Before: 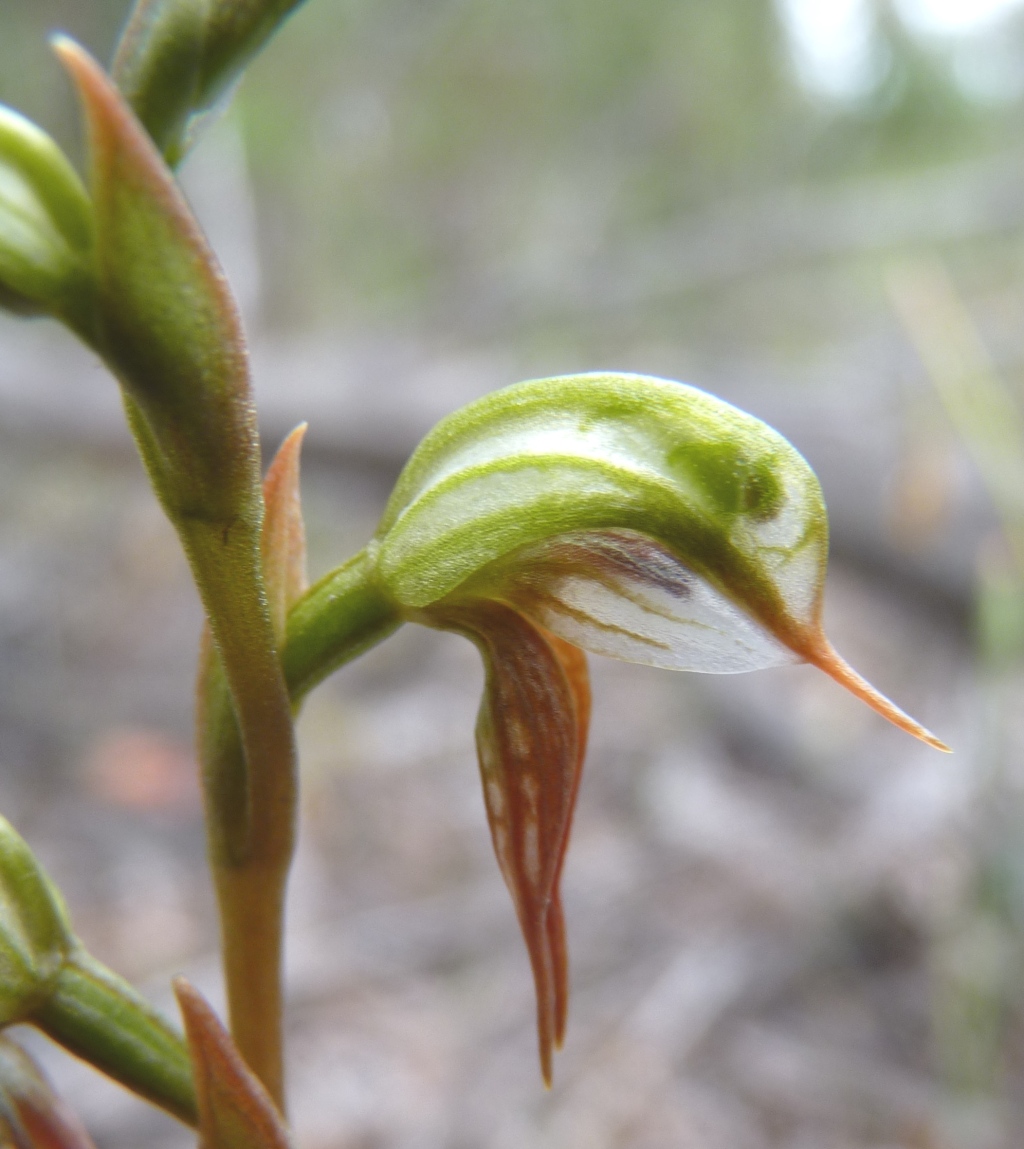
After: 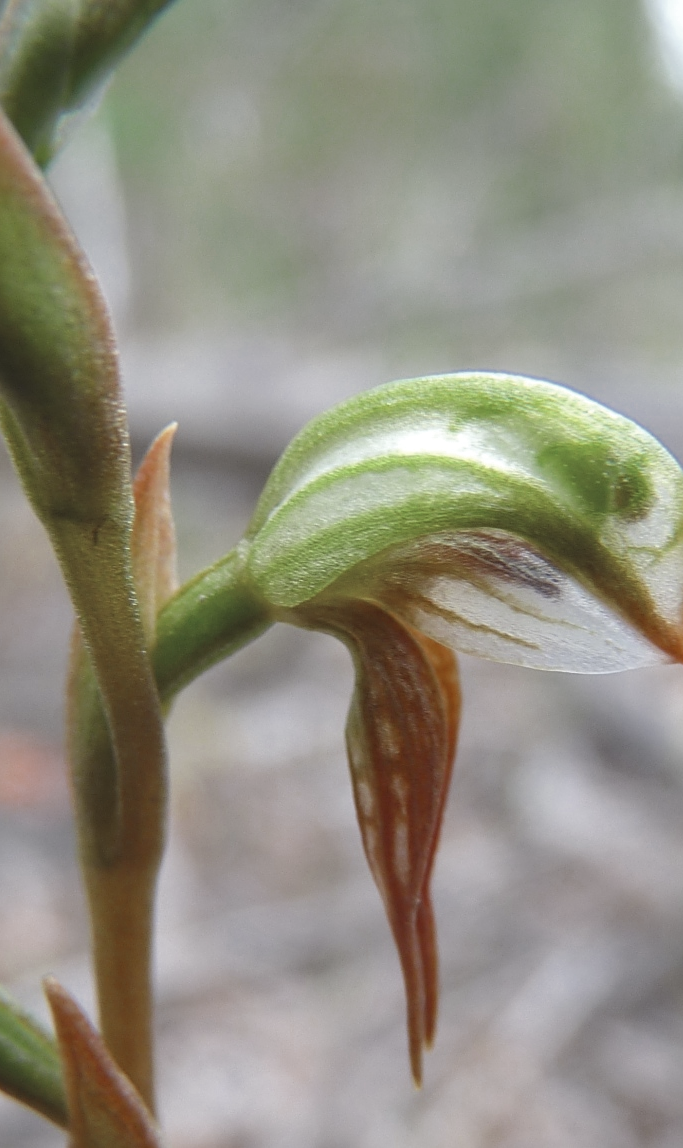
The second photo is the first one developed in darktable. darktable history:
color zones: curves: ch0 [(0, 0.5) (0.125, 0.4) (0.25, 0.5) (0.375, 0.4) (0.5, 0.4) (0.625, 0.35) (0.75, 0.35) (0.875, 0.5)]; ch1 [(0, 0.35) (0.125, 0.45) (0.25, 0.35) (0.375, 0.35) (0.5, 0.35) (0.625, 0.35) (0.75, 0.45) (0.875, 0.35)]; ch2 [(0, 0.6) (0.125, 0.5) (0.25, 0.5) (0.375, 0.6) (0.5, 0.6) (0.625, 0.5) (0.75, 0.5) (0.875, 0.5)]
sharpen: on, module defaults
crop and rotate: left 12.711%, right 20.544%
tone equalizer: edges refinement/feathering 500, mask exposure compensation -1.57 EV, preserve details no
